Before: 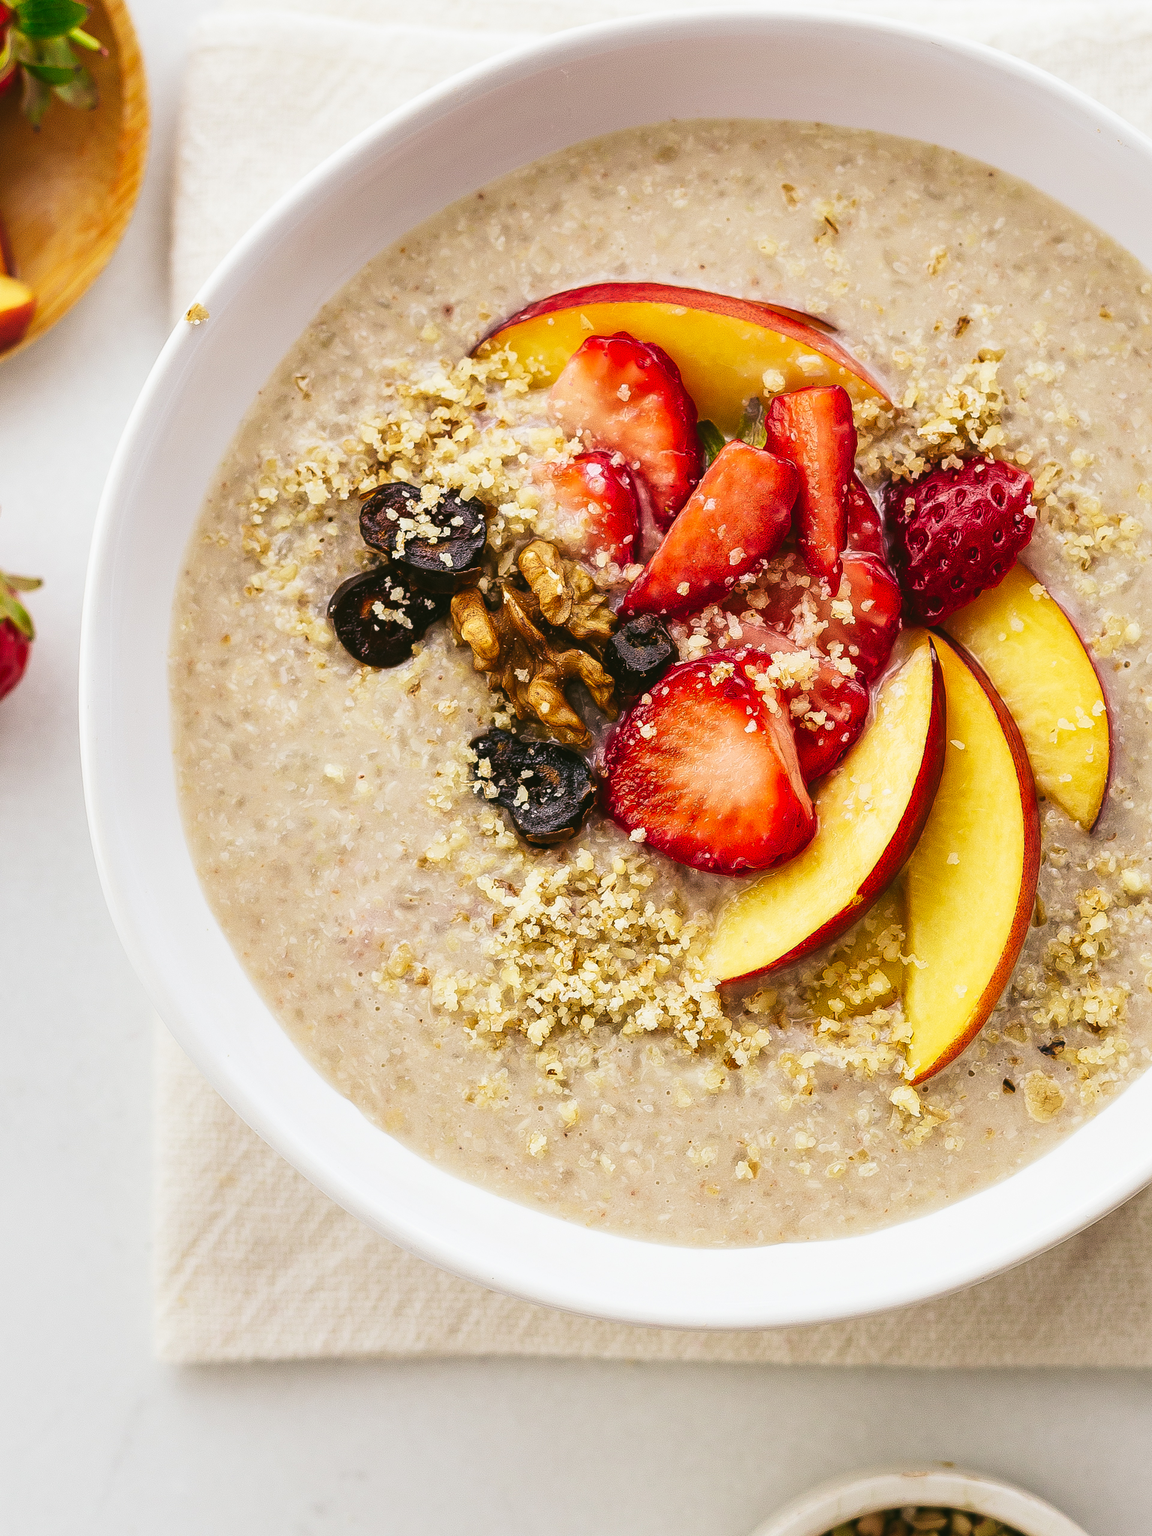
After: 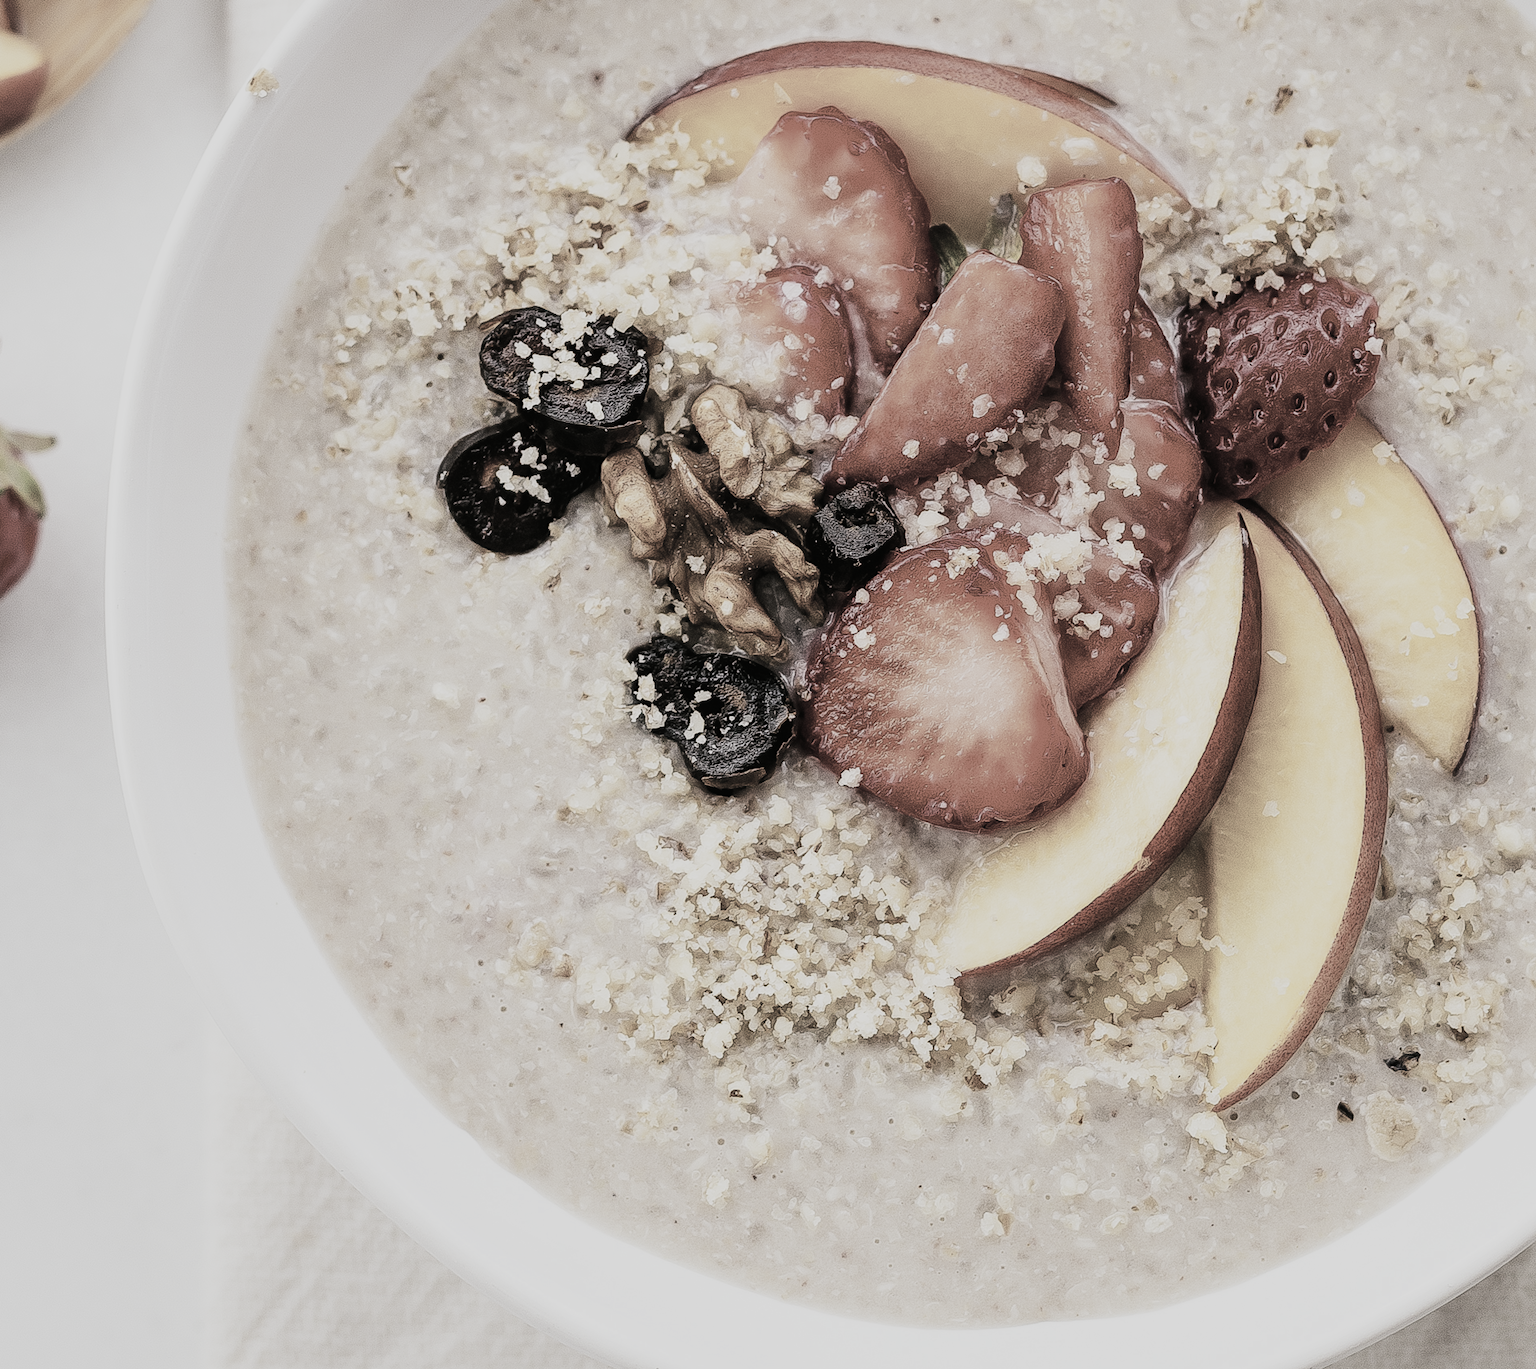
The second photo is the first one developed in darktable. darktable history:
crop: top 16.428%, bottom 16.686%
filmic rgb: black relative exposure -6.99 EV, white relative exposure 5.68 EV, hardness 2.85
exposure: black level correction 0, exposure 0.499 EV, compensate highlight preservation false
color correction: highlights b* 0.007, saturation 0.24
